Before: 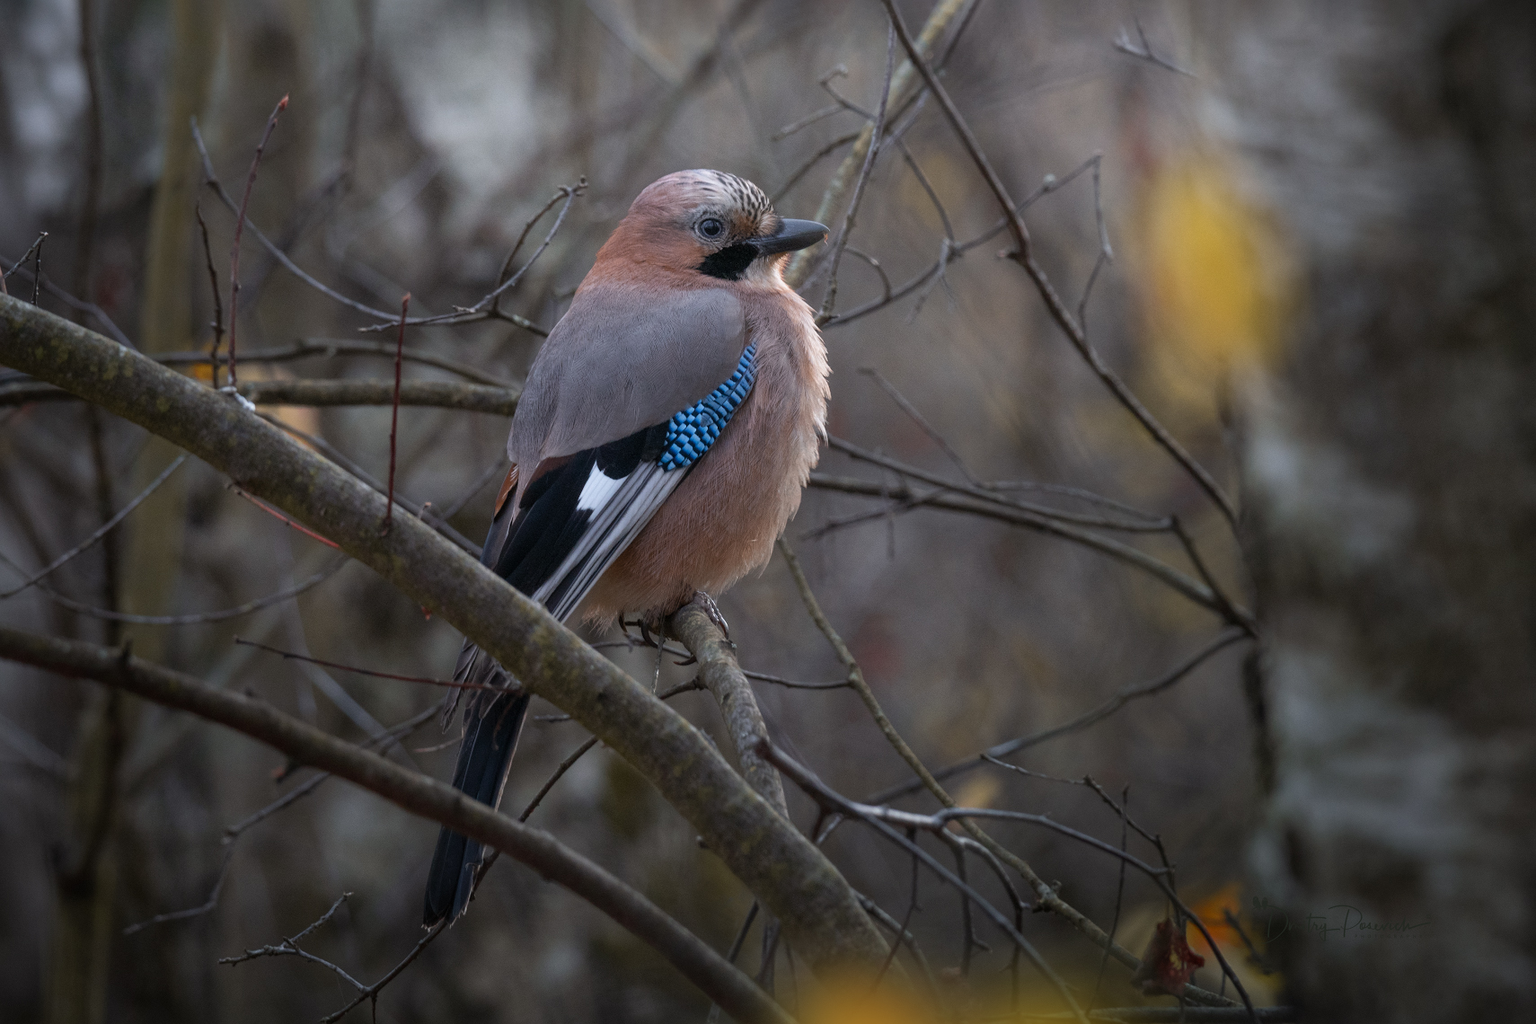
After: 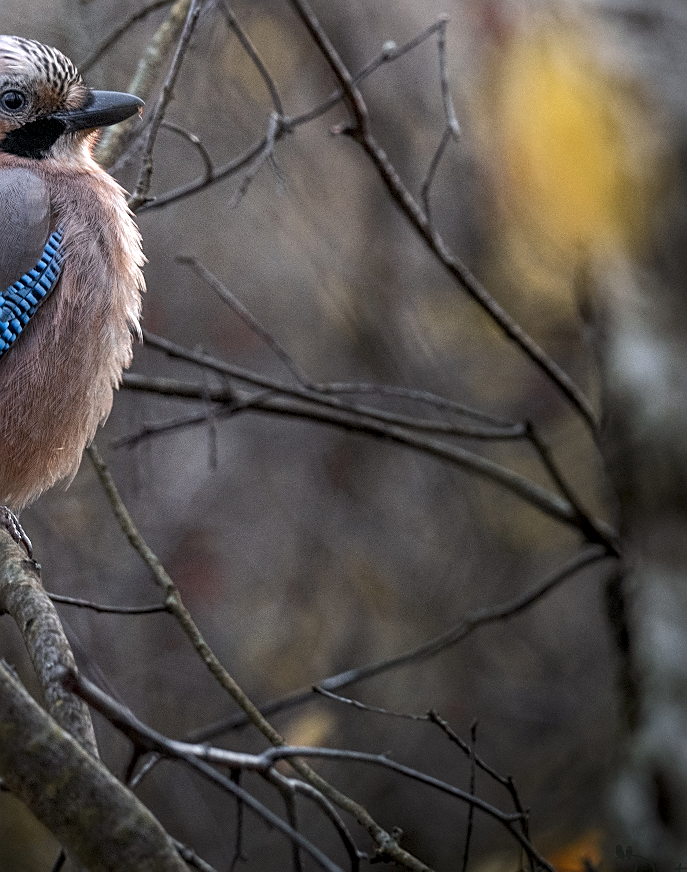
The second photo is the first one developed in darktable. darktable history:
sharpen: on, module defaults
local contrast: highlights 93%, shadows 90%, detail 160%, midtone range 0.2
crop: left 45.585%, top 13.446%, right 14.228%, bottom 10%
tone equalizer: -8 EV -0.391 EV, -7 EV -0.39 EV, -6 EV -0.323 EV, -5 EV -0.198 EV, -3 EV 0.251 EV, -2 EV 0.322 EV, -1 EV 0.412 EV, +0 EV 0.422 EV, edges refinement/feathering 500, mask exposure compensation -1.57 EV, preserve details no
